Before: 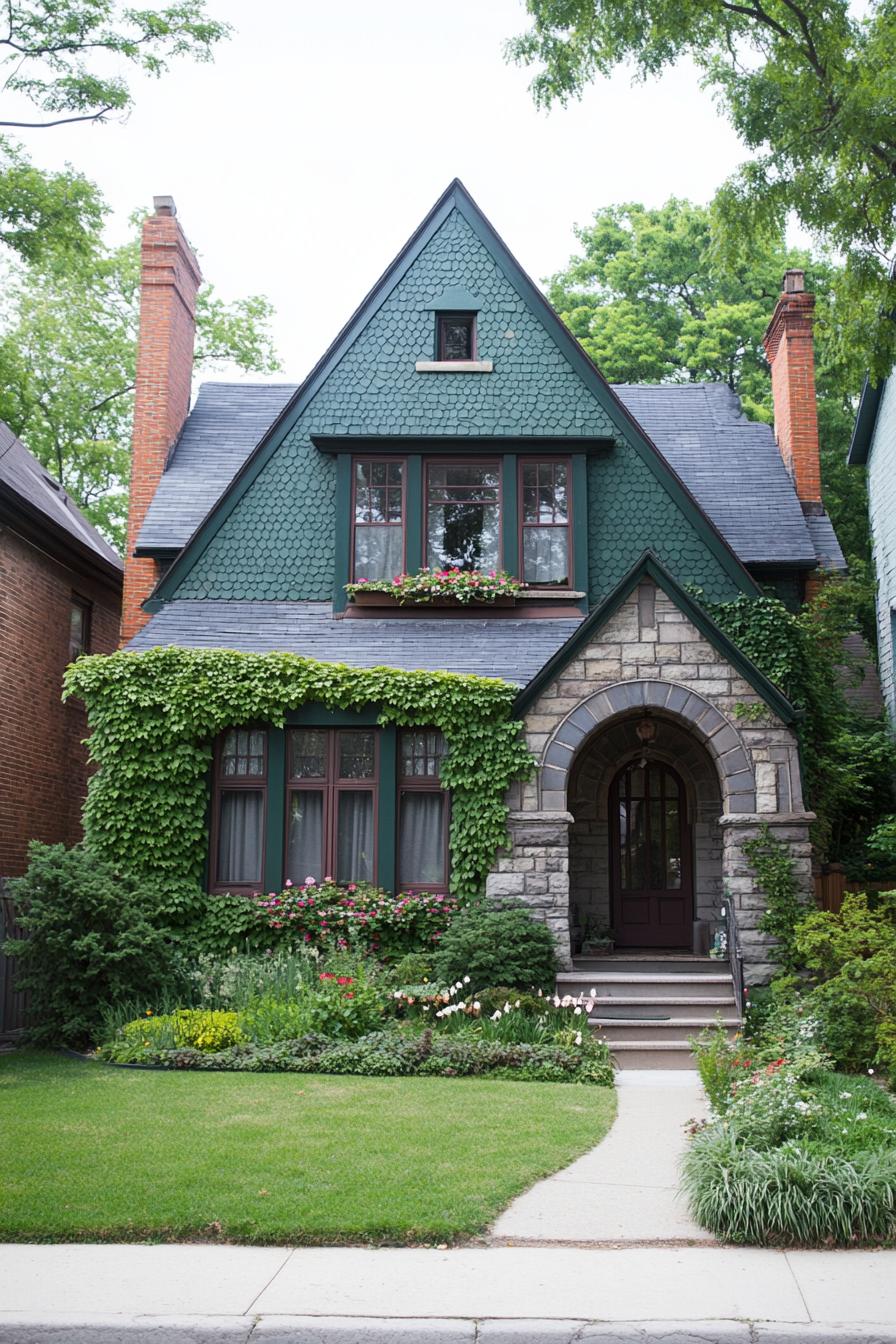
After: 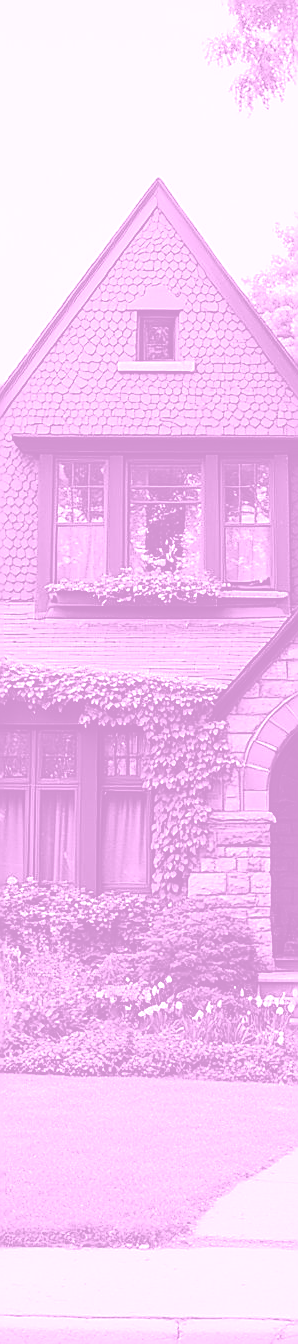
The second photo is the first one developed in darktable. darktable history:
tone curve: curves: ch0 [(0, 0) (0.003, 0.008) (0.011, 0.01) (0.025, 0.012) (0.044, 0.023) (0.069, 0.033) (0.1, 0.046) (0.136, 0.075) (0.177, 0.116) (0.224, 0.171) (0.277, 0.235) (0.335, 0.312) (0.399, 0.397) (0.468, 0.466) (0.543, 0.54) (0.623, 0.62) (0.709, 0.701) (0.801, 0.782) (0.898, 0.877) (1, 1)], preserve colors none
colorize: hue 331.2°, saturation 75%, source mix 30.28%, lightness 70.52%, version 1
crop: left 33.36%, right 33.36%
sharpen: radius 1.4, amount 1.25, threshold 0.7
contrast brightness saturation: contrast 0.12, brightness -0.12, saturation 0.2
exposure: exposure 0.6 EV, compensate highlight preservation false
